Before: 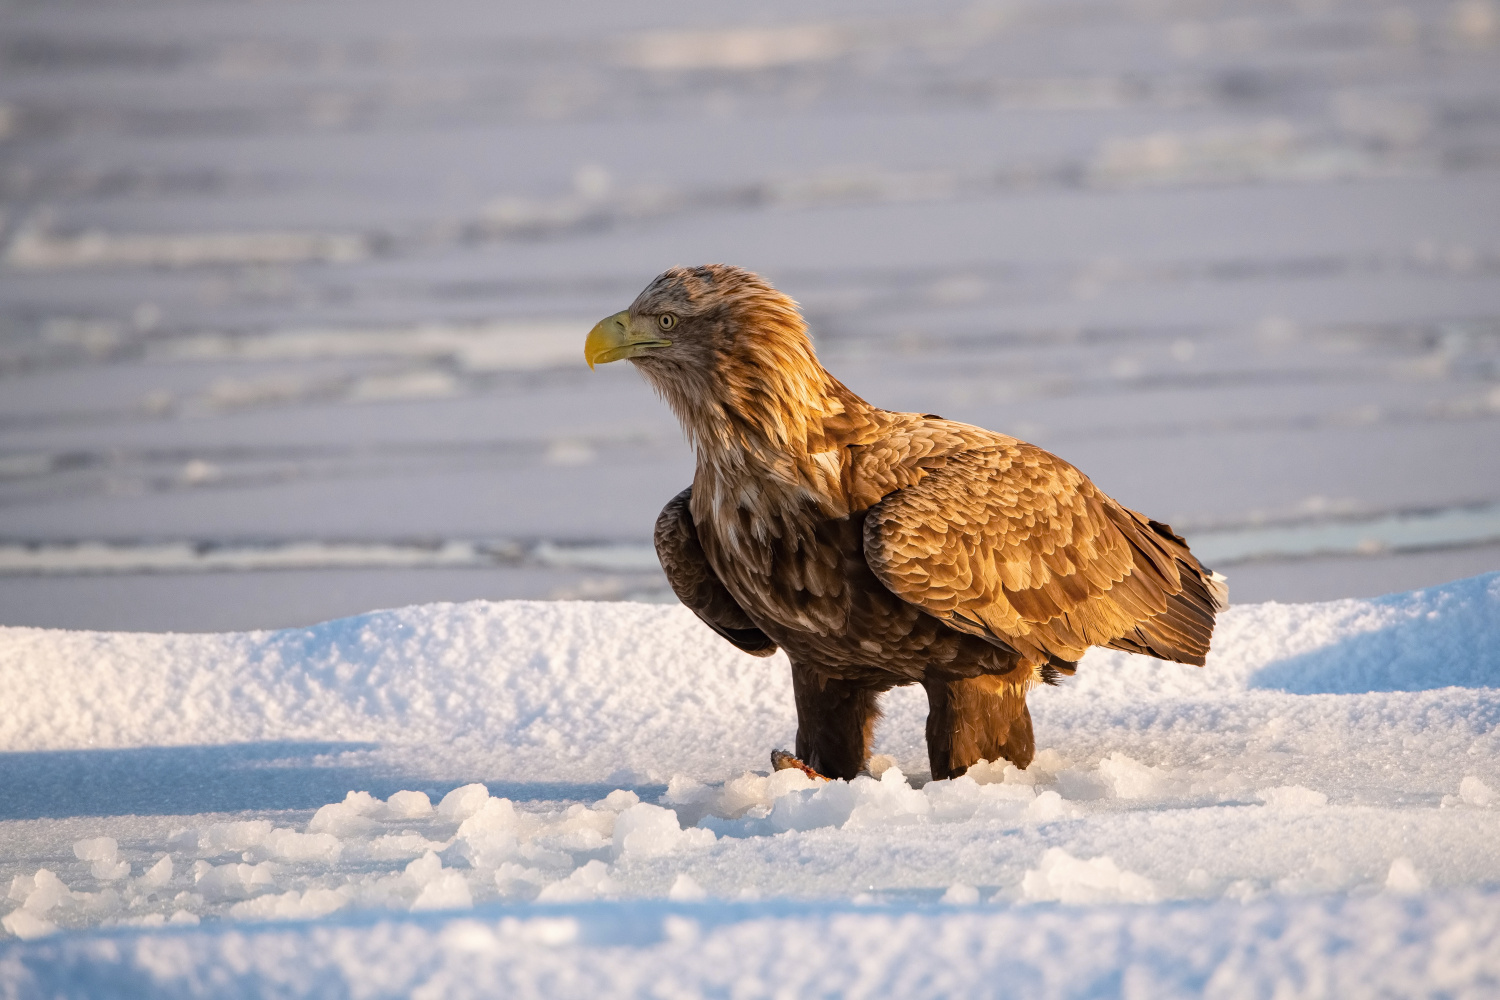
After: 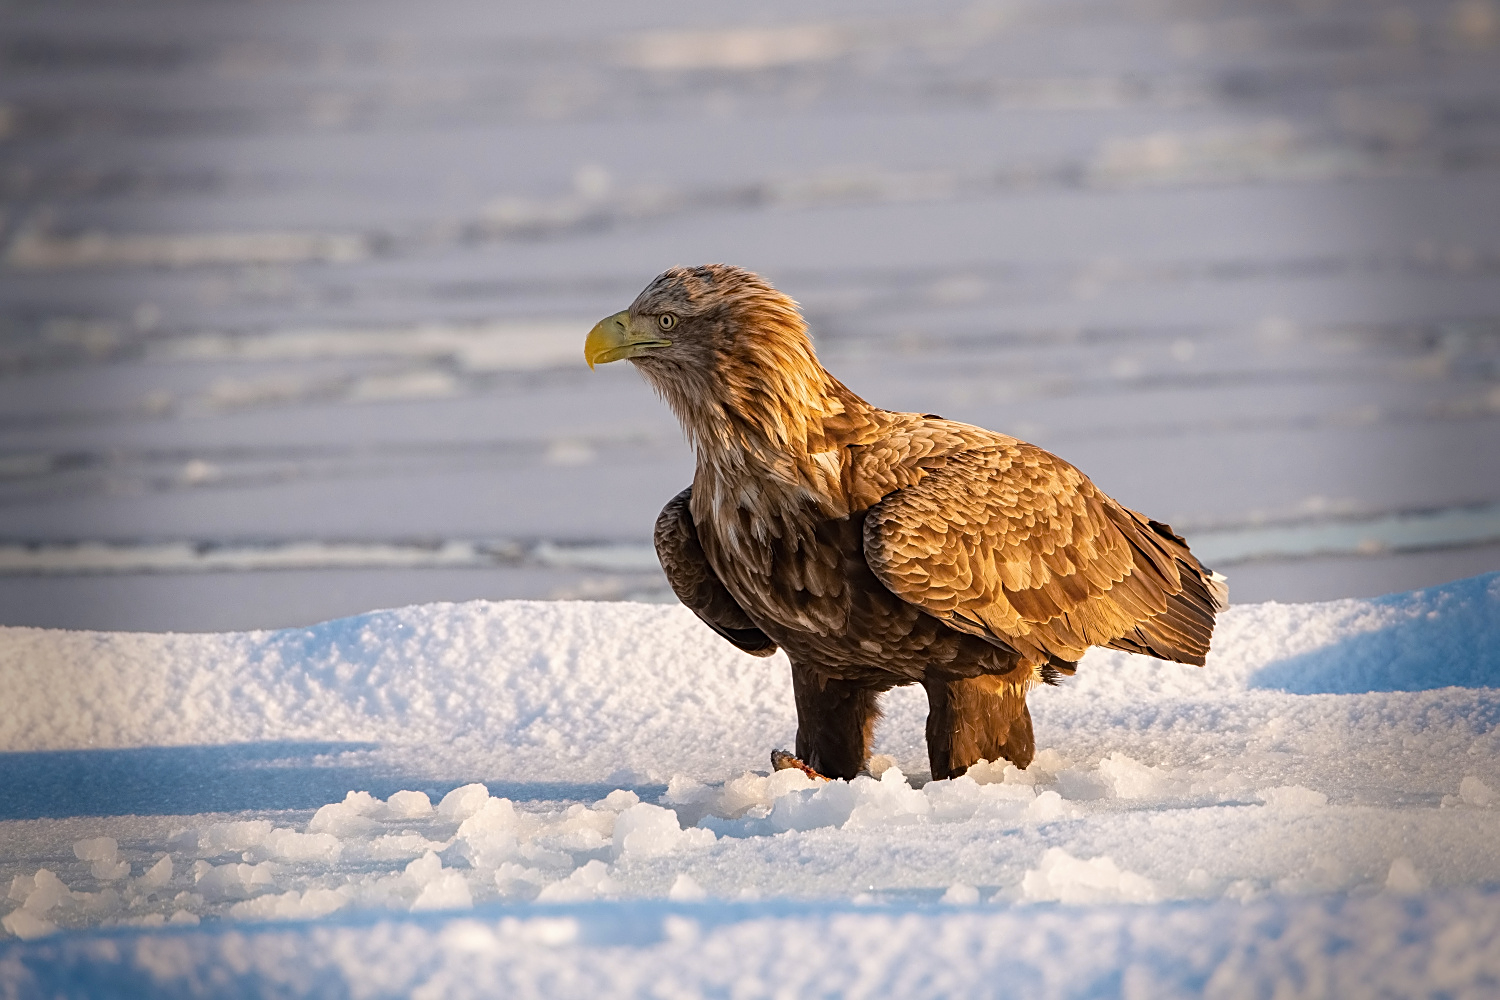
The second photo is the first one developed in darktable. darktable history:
vignetting: fall-off start 68.38%, fall-off radius 28.84%, saturation 0.379, width/height ratio 0.995, shape 0.848, dithering 8-bit output, unbound false
sharpen: on, module defaults
